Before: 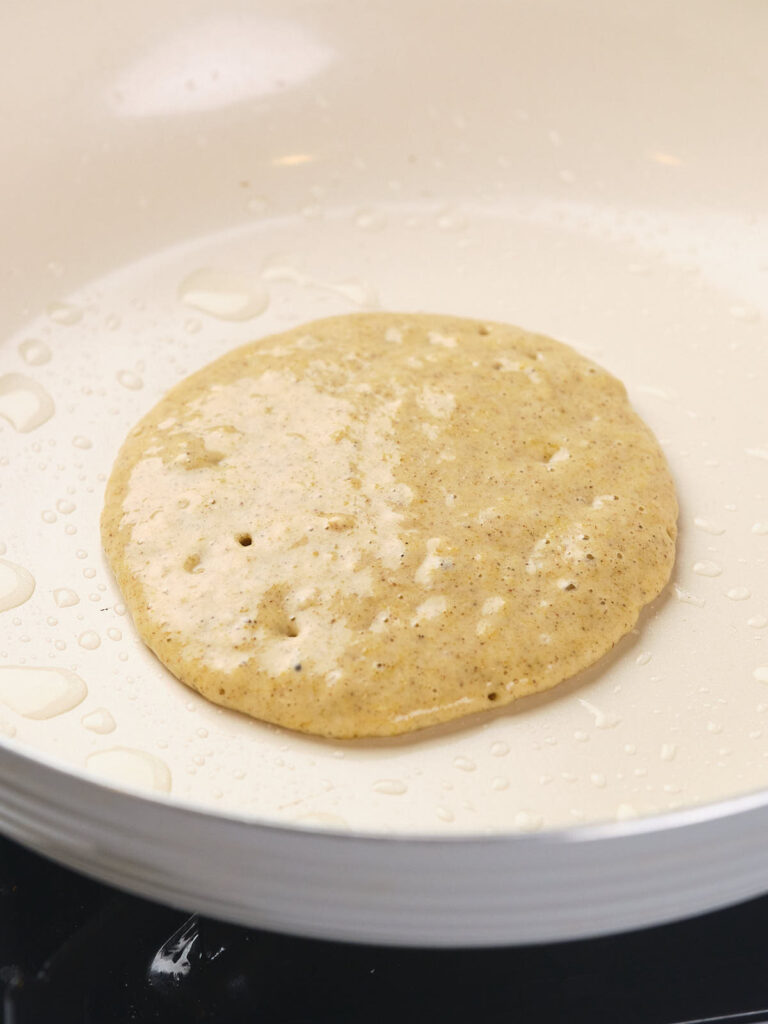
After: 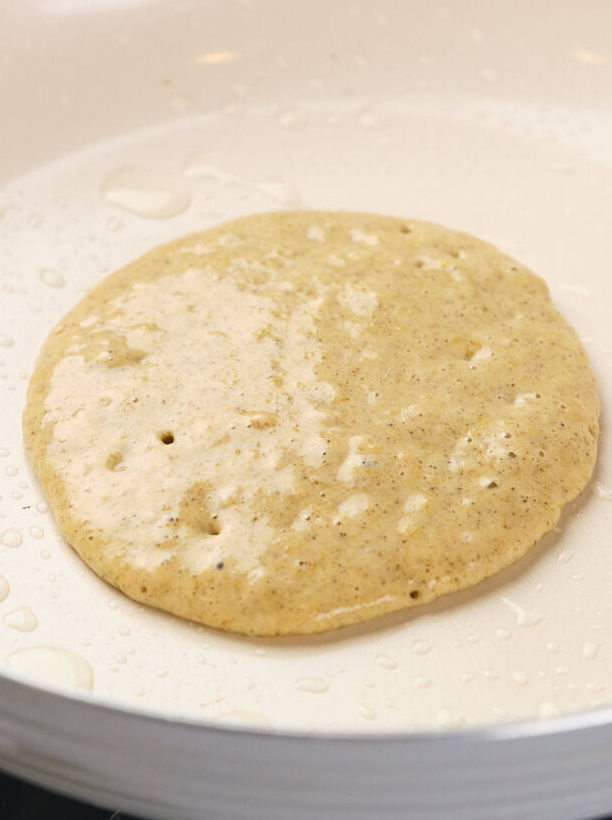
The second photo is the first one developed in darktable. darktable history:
crop and rotate: left 10.283%, top 10.001%, right 9.941%, bottom 9.831%
